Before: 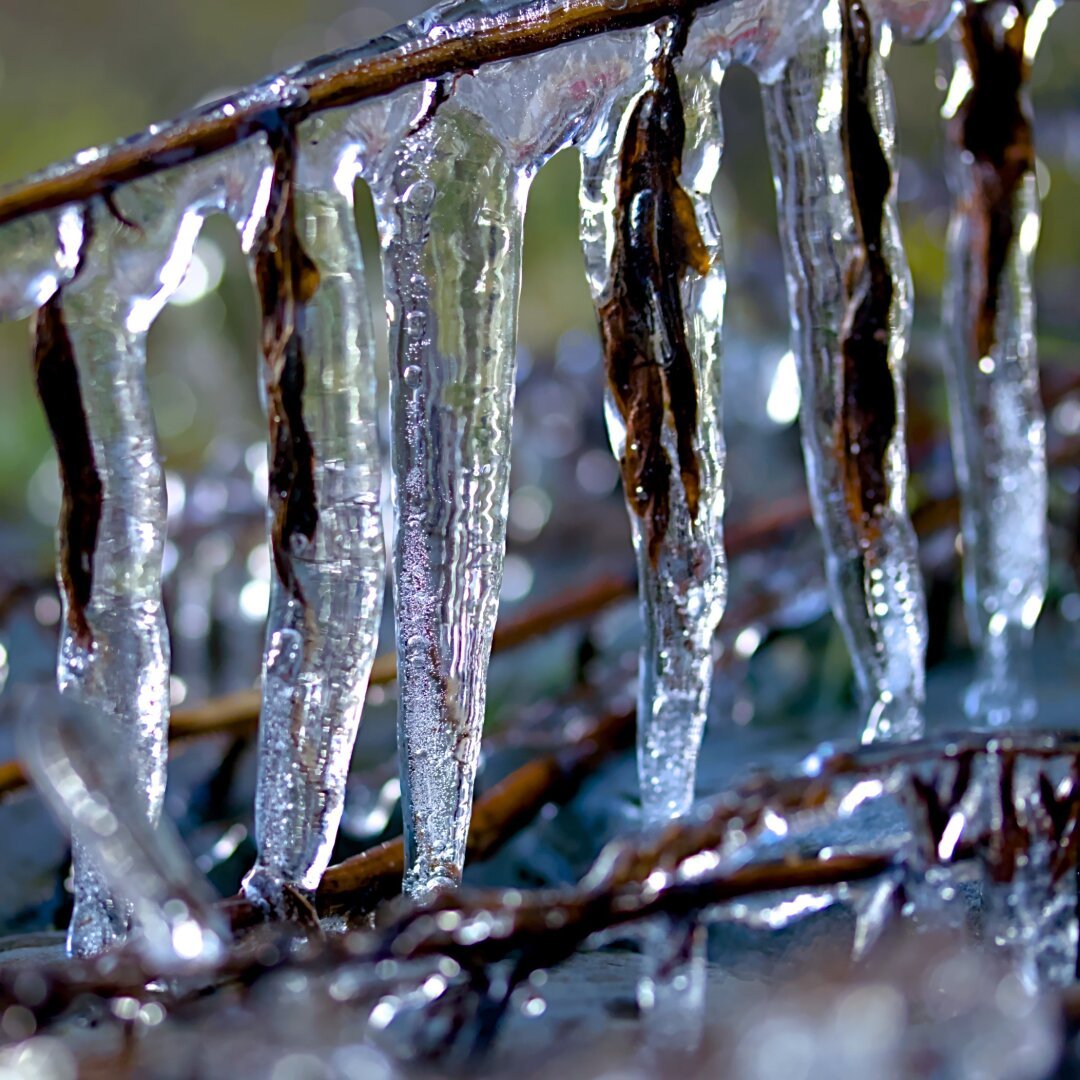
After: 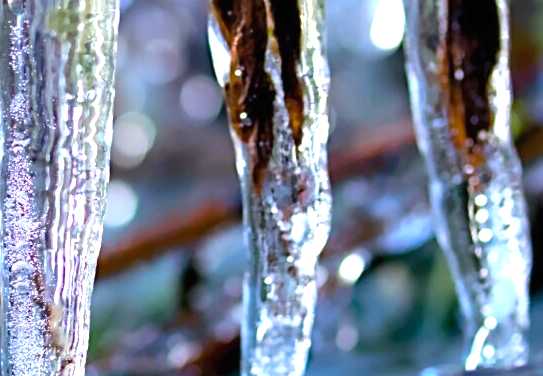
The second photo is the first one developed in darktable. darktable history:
crop: left 36.705%, top 34.684%, right 12.934%, bottom 30.485%
contrast brightness saturation: contrast 0.075, brightness 0.081, saturation 0.182
tone equalizer: -8 EV -0.442 EV, -7 EV -0.373 EV, -6 EV -0.331 EV, -5 EV -0.202 EV, -3 EV 0.226 EV, -2 EV 0.355 EV, -1 EV 0.413 EV, +0 EV 0.42 EV, smoothing diameter 2.07%, edges refinement/feathering 21.06, mask exposure compensation -1.57 EV, filter diffusion 5
exposure: black level correction 0, exposure 0.5 EV, compensate highlight preservation false
